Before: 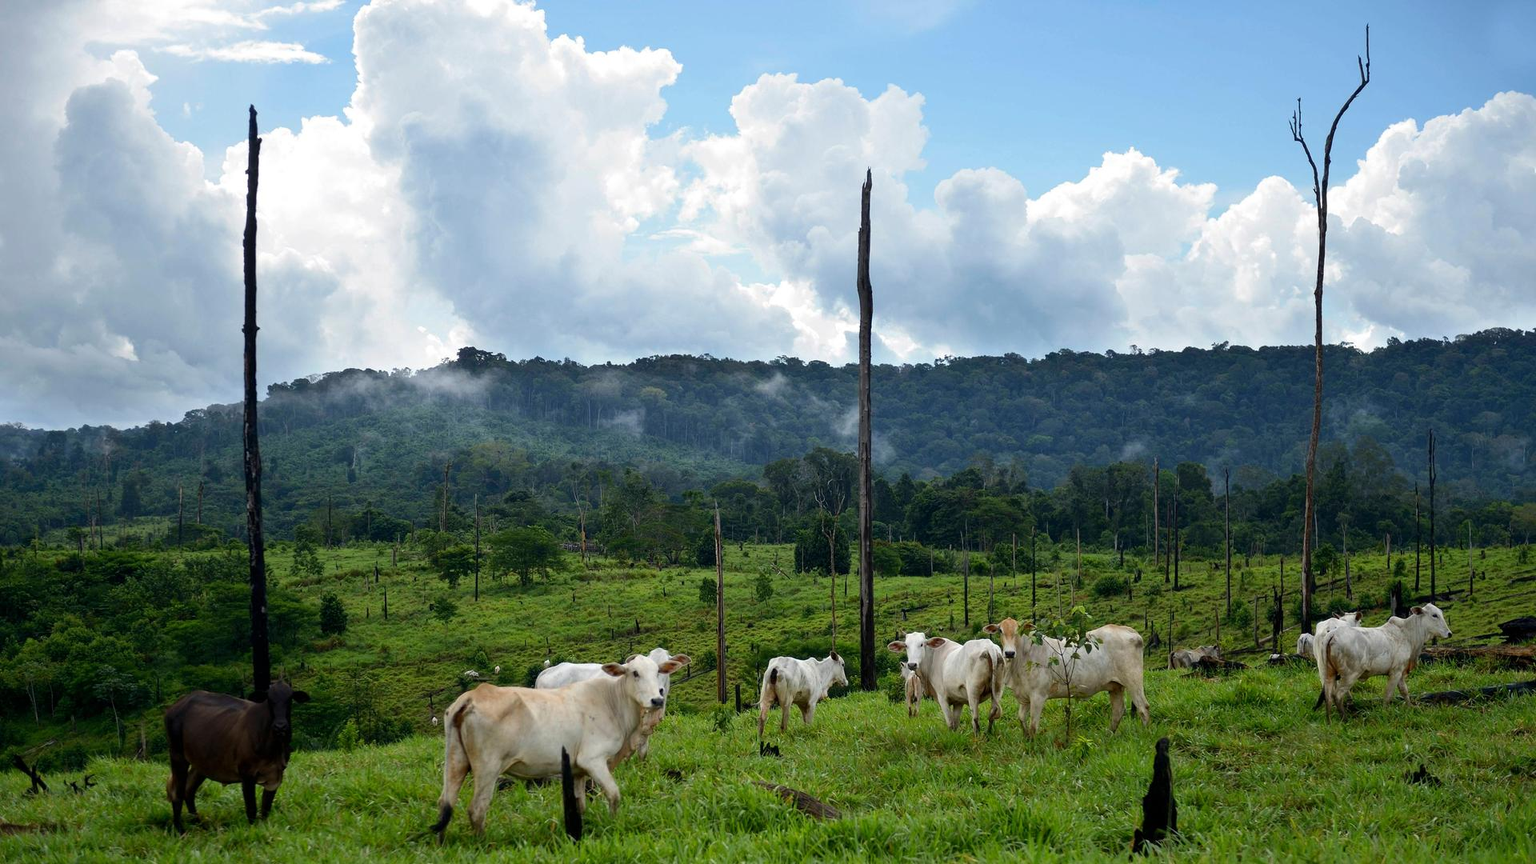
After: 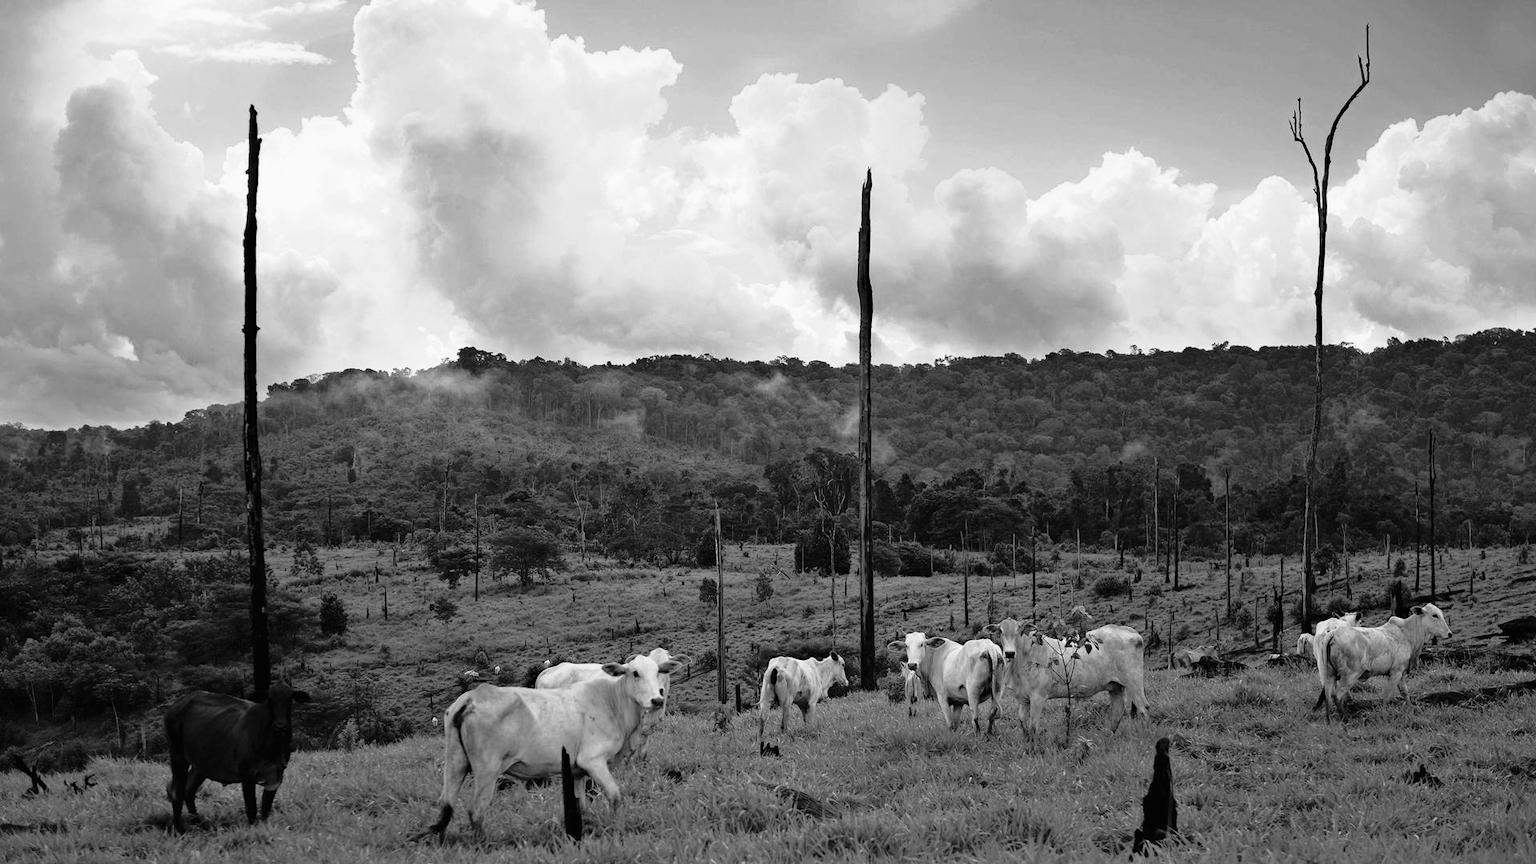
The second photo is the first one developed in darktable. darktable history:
tone curve: curves: ch0 [(0, 0.009) (0.105, 0.08) (0.195, 0.18) (0.283, 0.316) (0.384, 0.434) (0.485, 0.531) (0.638, 0.69) (0.81, 0.872) (1, 0.977)]; ch1 [(0, 0) (0.161, 0.092) (0.35, 0.33) (0.379, 0.401) (0.456, 0.469) (0.502, 0.5) (0.525, 0.518) (0.586, 0.617) (0.635, 0.655) (1, 1)]; ch2 [(0, 0) (0.371, 0.362) (0.437, 0.437) (0.48, 0.49) (0.53, 0.515) (0.56, 0.571) (0.622, 0.606) (1, 1)], color space Lab, independent channels, preserve colors none
haze removal: strength 0.4, distance 0.22, compatibility mode true, adaptive false
monochrome: a 0, b 0, size 0.5, highlights 0.57
